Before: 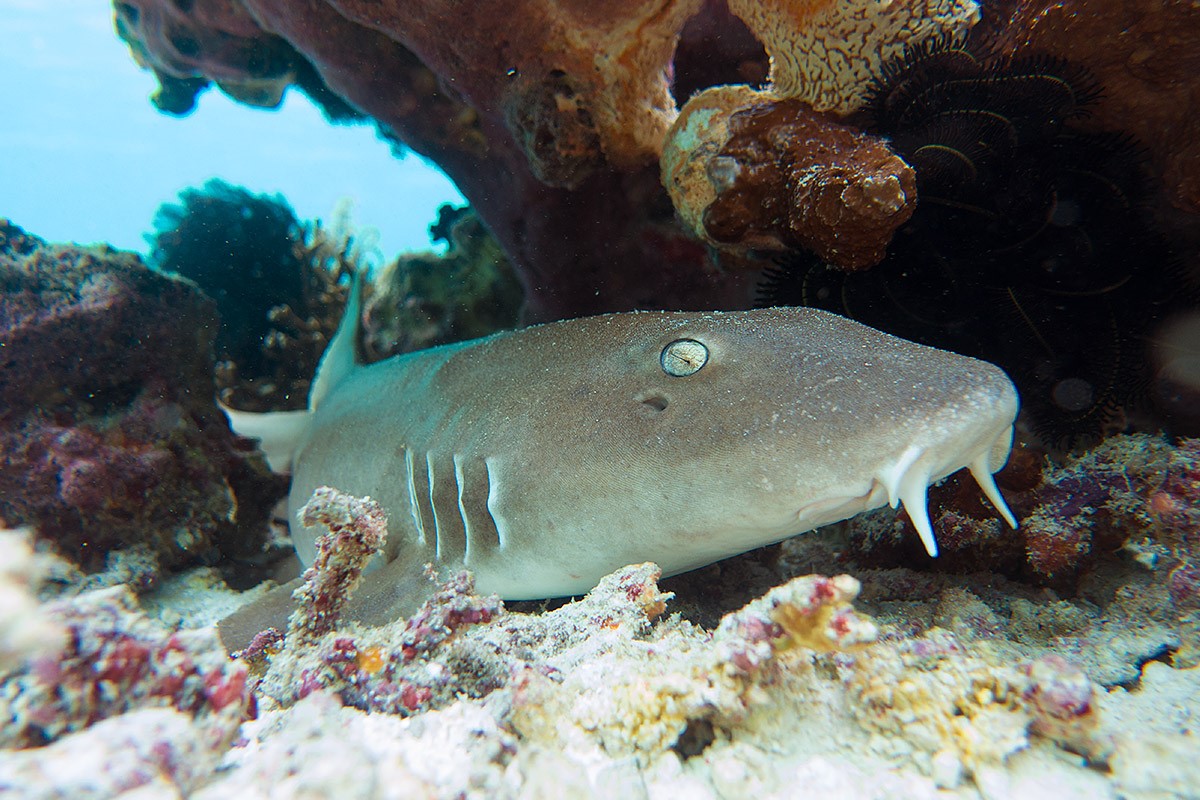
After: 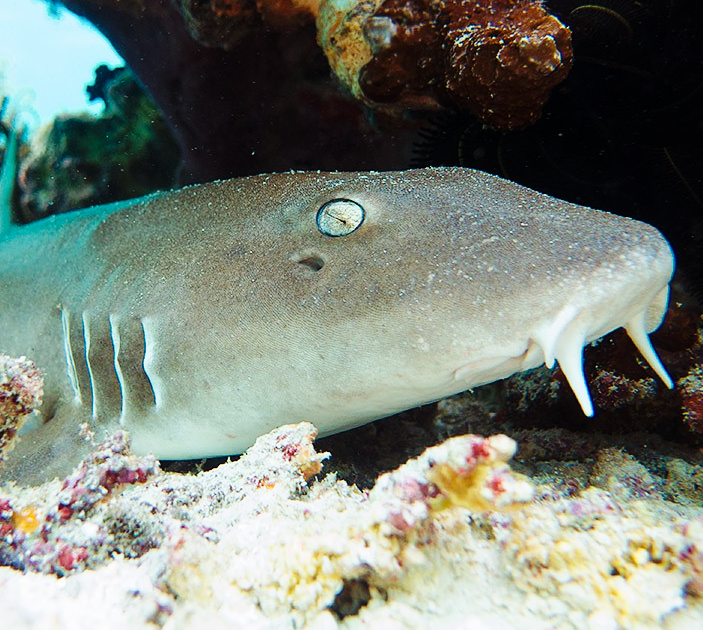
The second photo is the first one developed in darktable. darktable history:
base curve: curves: ch0 [(0, 0) (0.036, 0.025) (0.121, 0.166) (0.206, 0.329) (0.605, 0.79) (1, 1)], preserve colors none
levels: black 0.039%, levels [0, 0.51, 1]
crop and rotate: left 28.709%, top 17.603%, right 12.655%, bottom 3.576%
tone equalizer: on, module defaults
